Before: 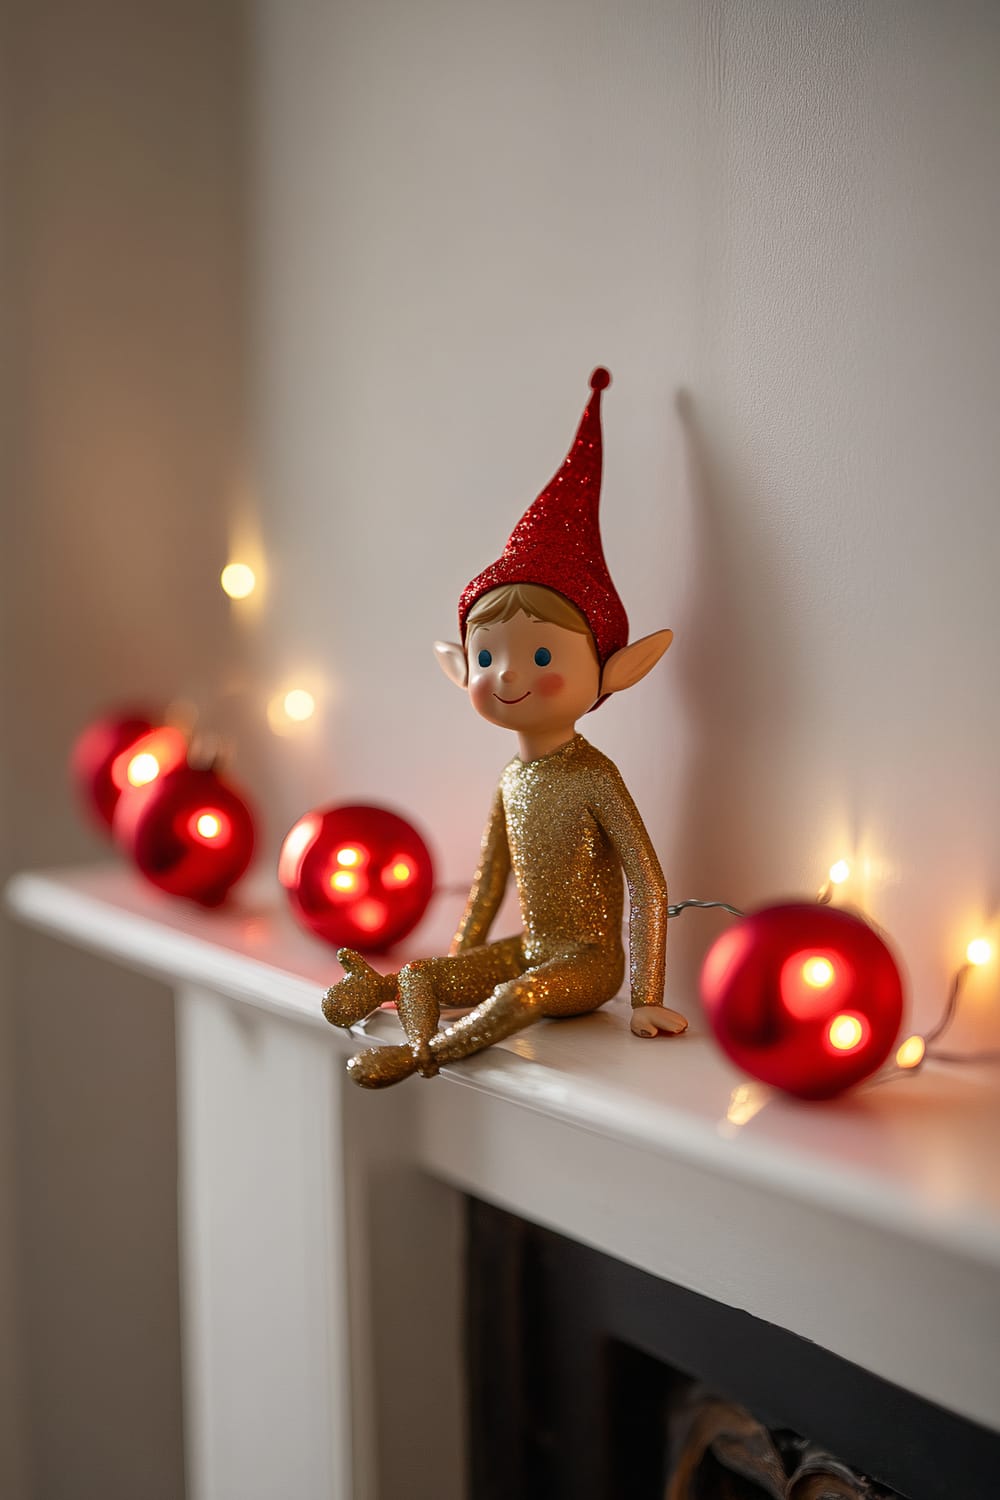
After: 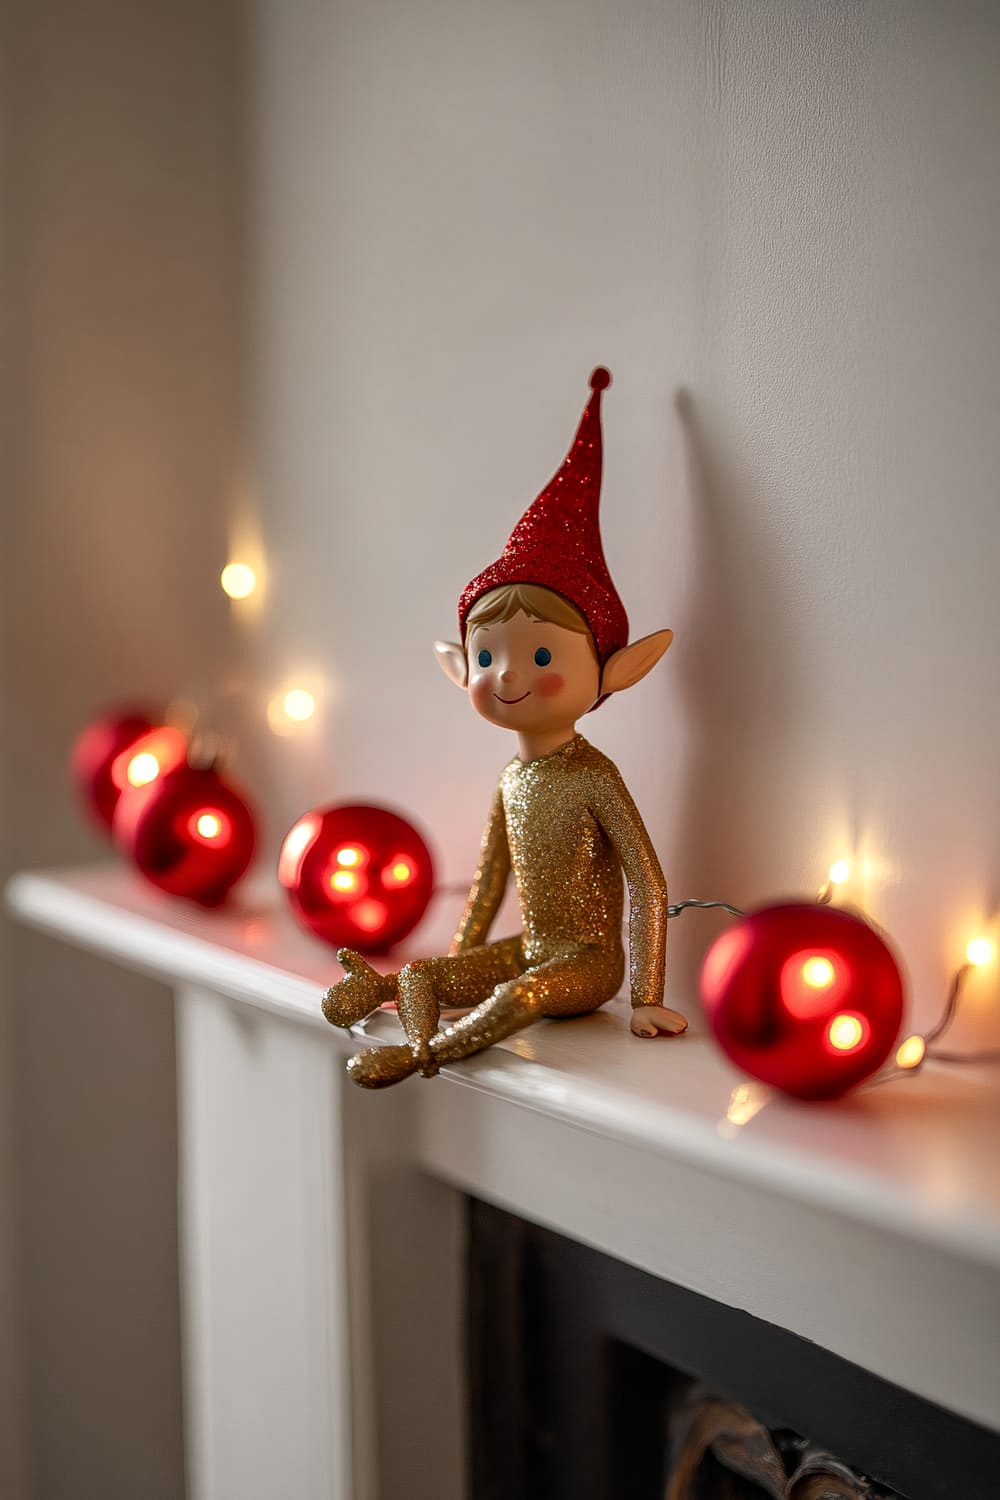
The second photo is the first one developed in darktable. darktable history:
tone equalizer: on, module defaults
shadows and highlights: shadows 4.89, soften with gaussian
local contrast: on, module defaults
